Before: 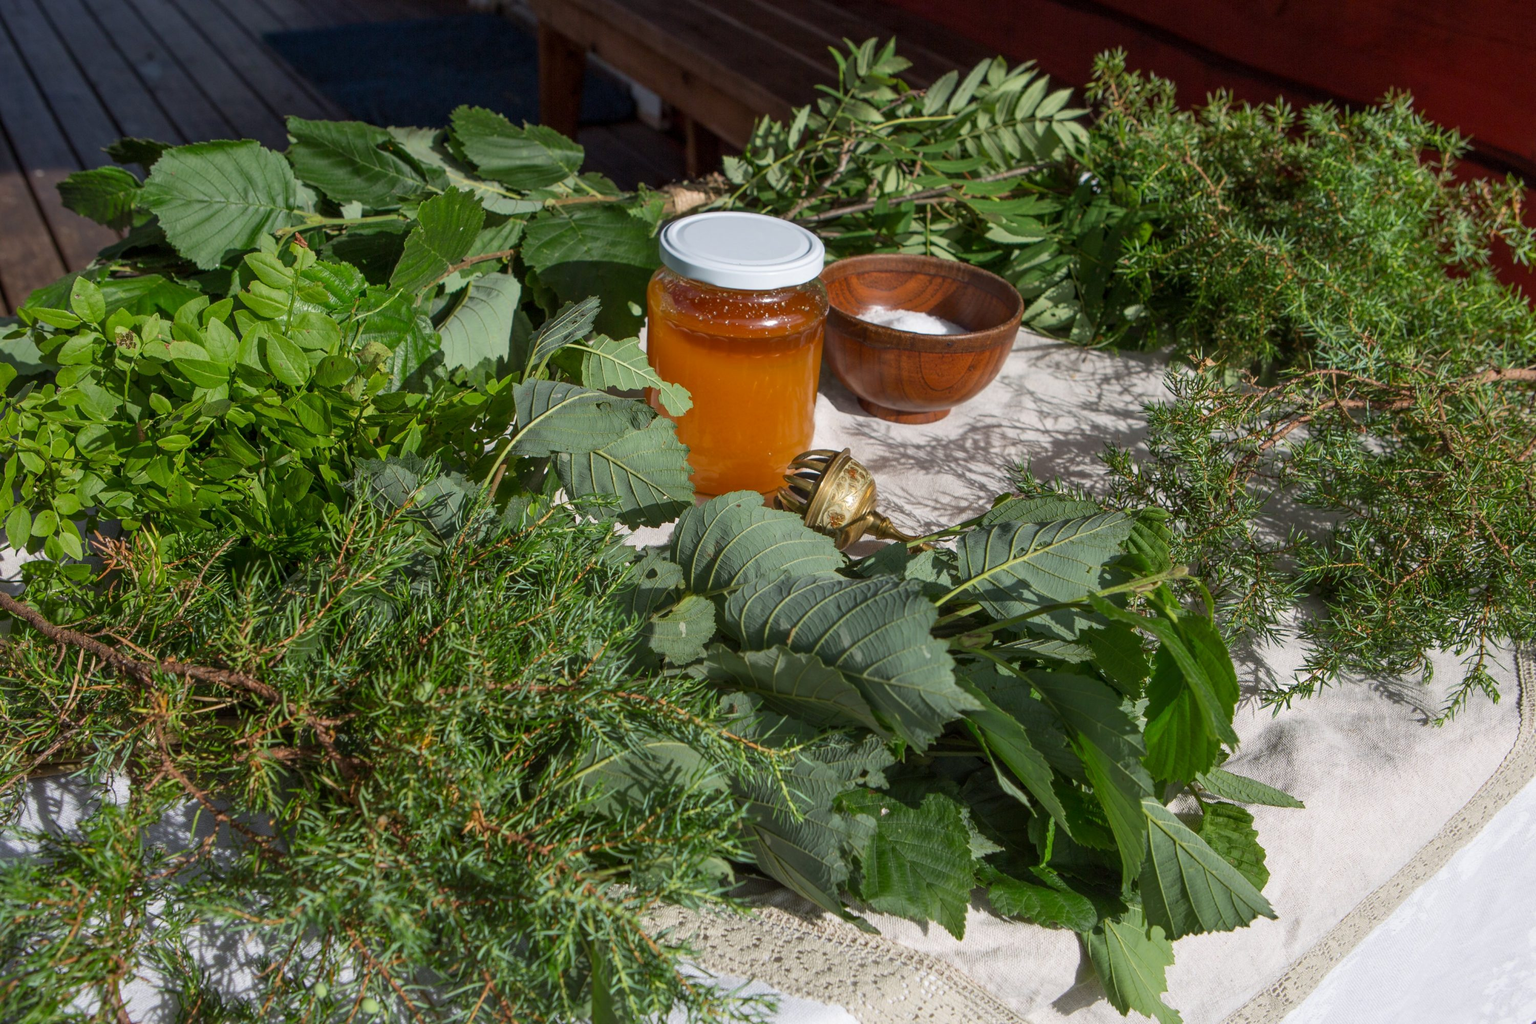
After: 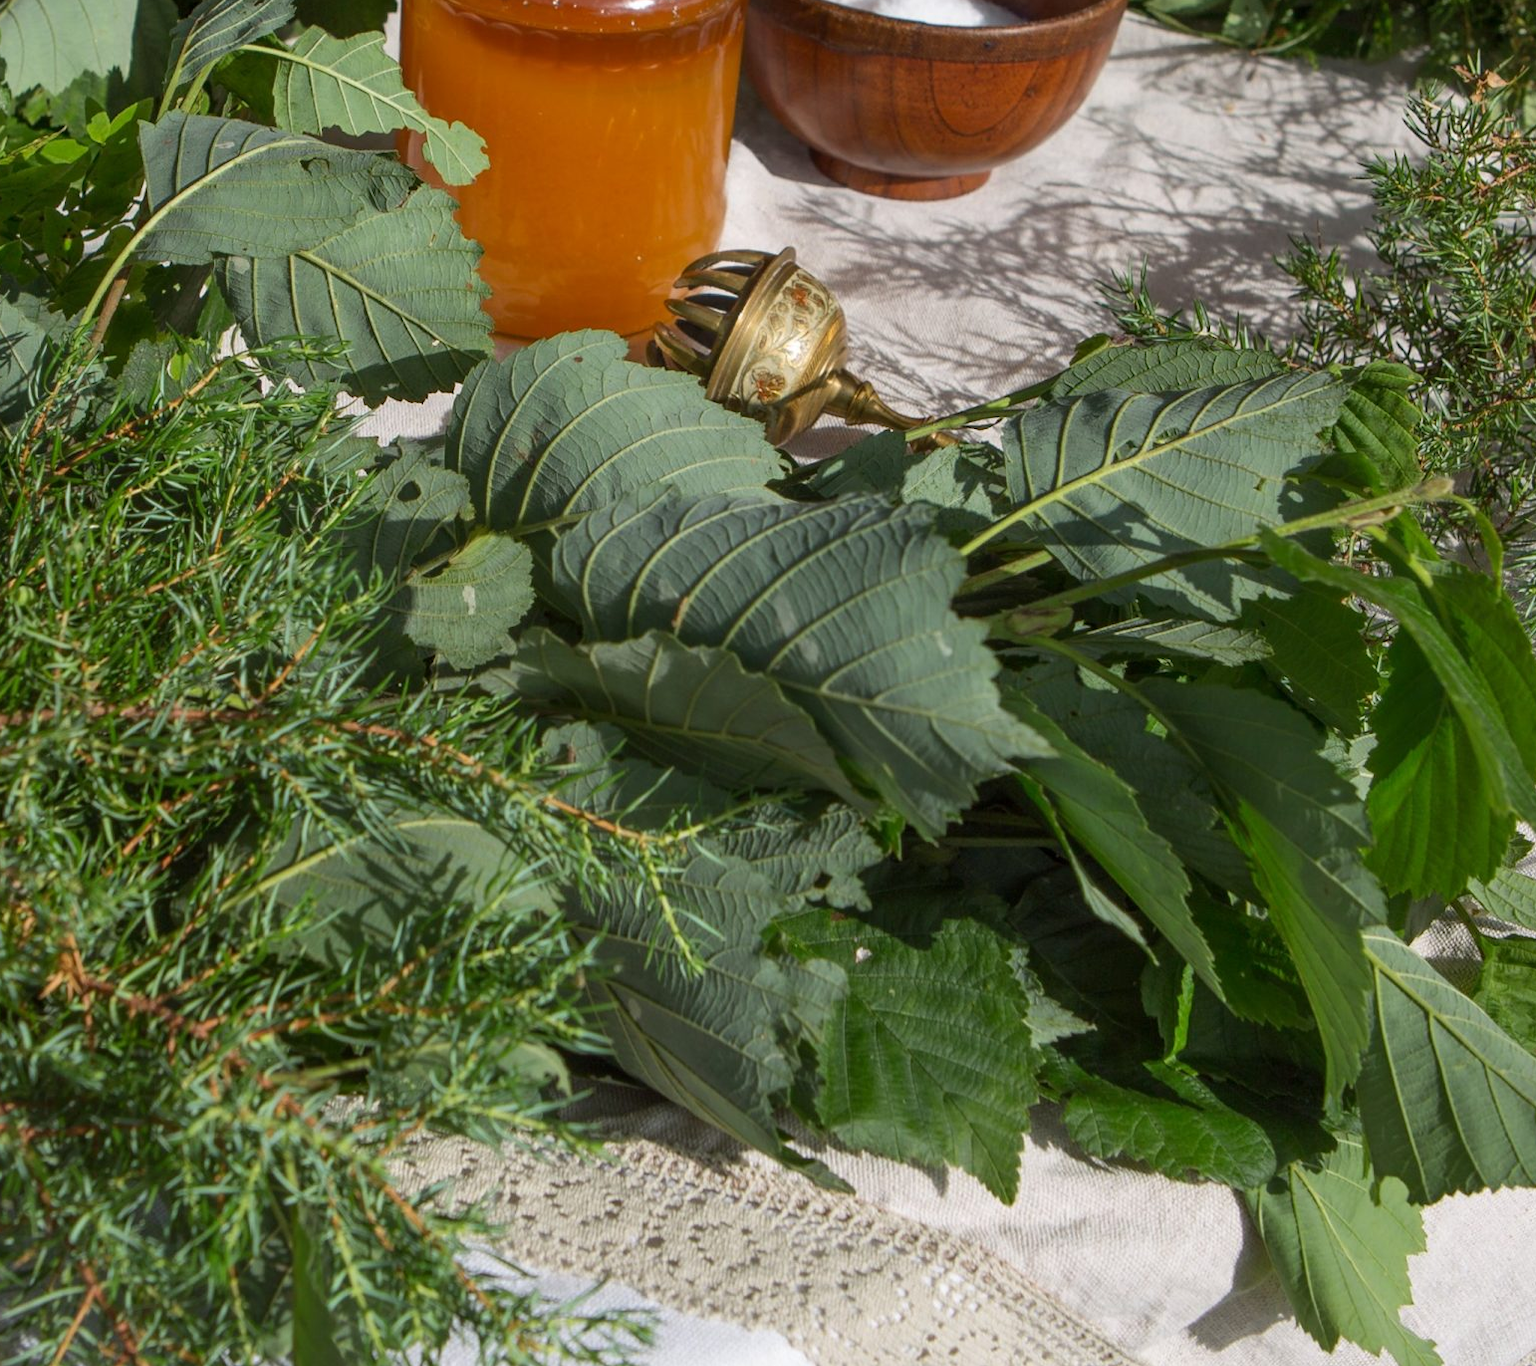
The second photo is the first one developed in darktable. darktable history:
crop and rotate: left 28.748%, top 31.351%, right 19.822%
